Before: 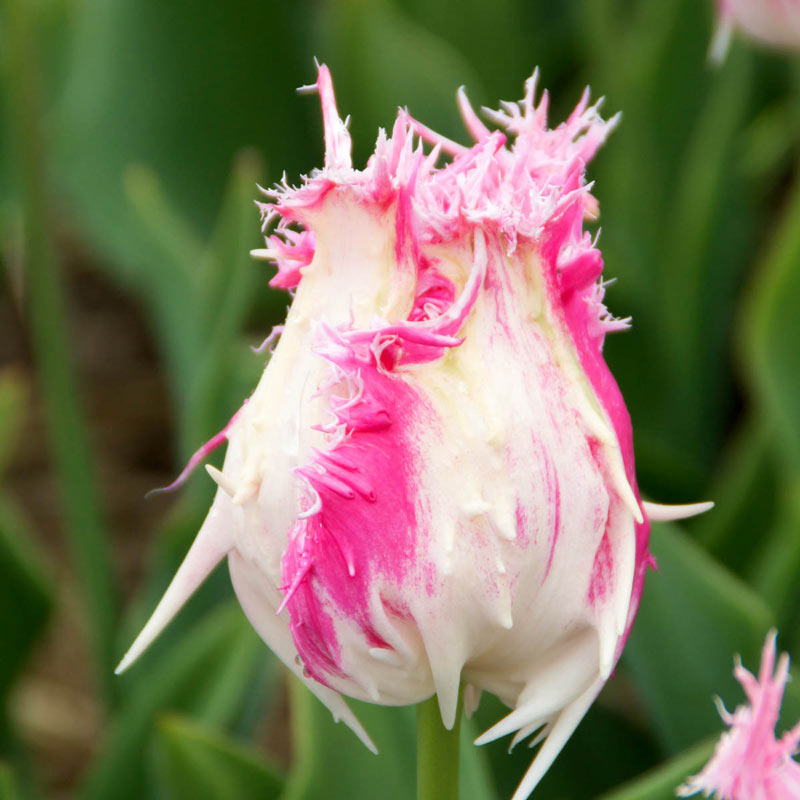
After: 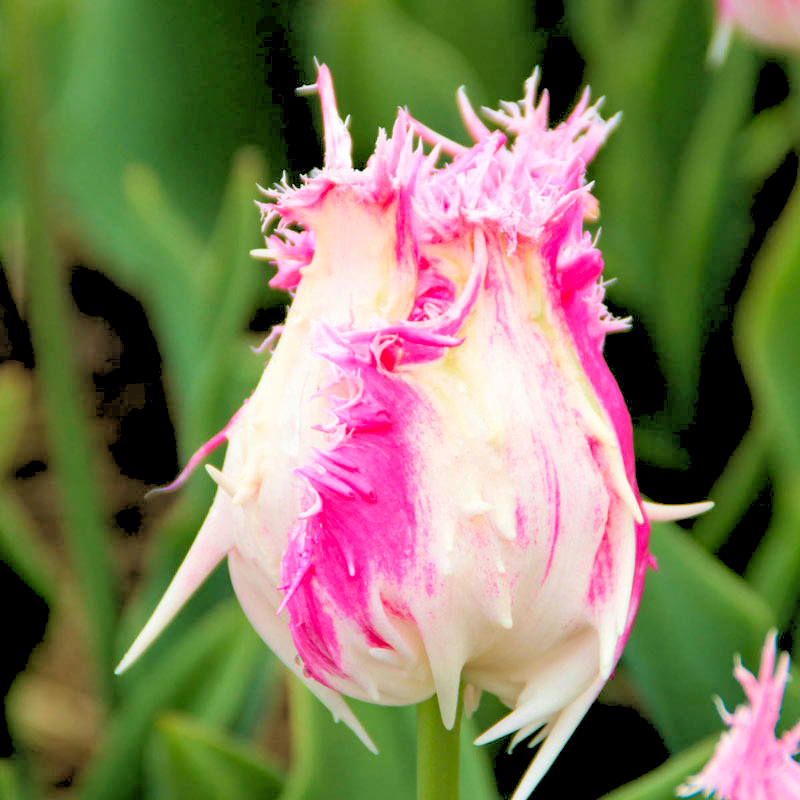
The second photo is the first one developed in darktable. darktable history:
color balance: on, module defaults
rgb levels: levels [[0.027, 0.429, 0.996], [0, 0.5, 1], [0, 0.5, 1]]
haze removal: compatibility mode true, adaptive false
velvia: on, module defaults
